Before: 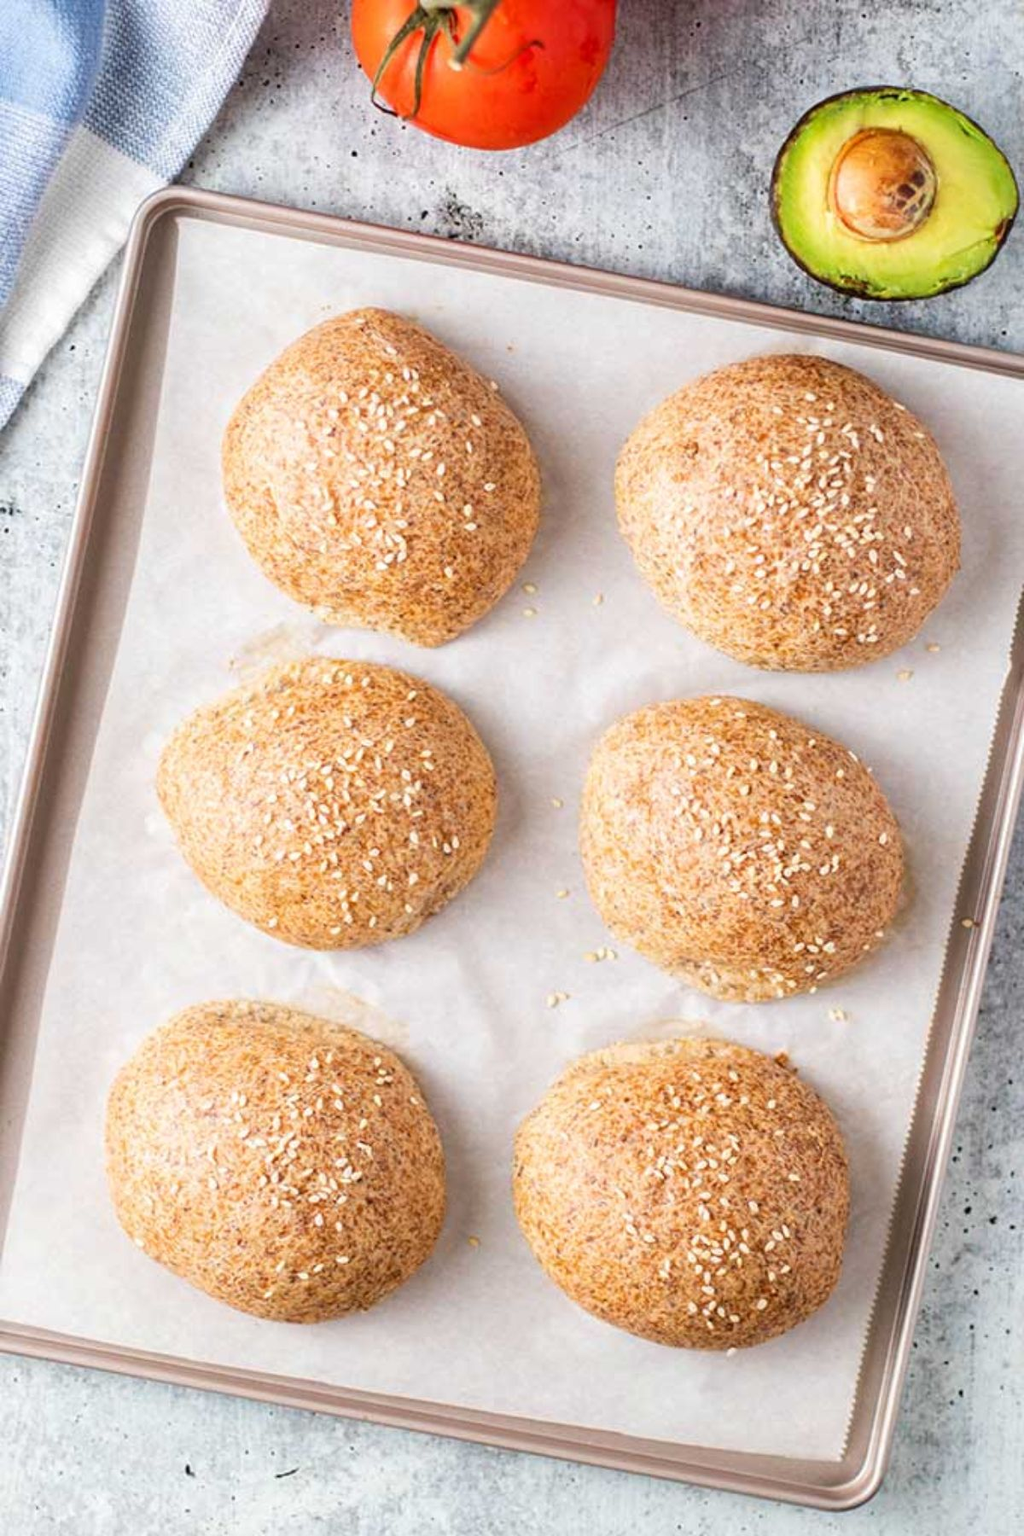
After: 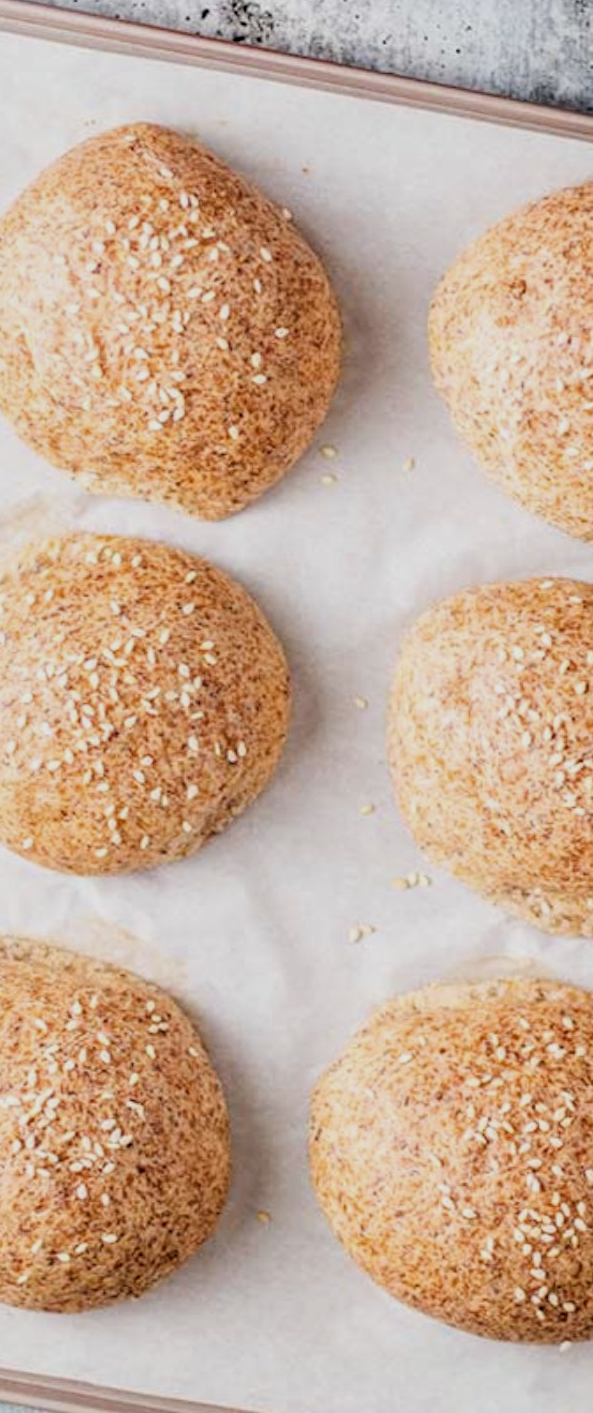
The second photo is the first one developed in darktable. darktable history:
color balance rgb: shadows lift › chroma 3.88%, shadows lift › hue 88.52°, power › hue 214.65°, global offset › chroma 0.1%, global offset › hue 252.4°, contrast 4.45%
filmic rgb: black relative exposure -4.88 EV, hardness 2.82
local contrast: highlights 55%, shadows 52%, detail 130%, midtone range 0.452
crop and rotate: angle 0.02°, left 24.353%, top 13.219%, right 26.156%, bottom 8.224%
